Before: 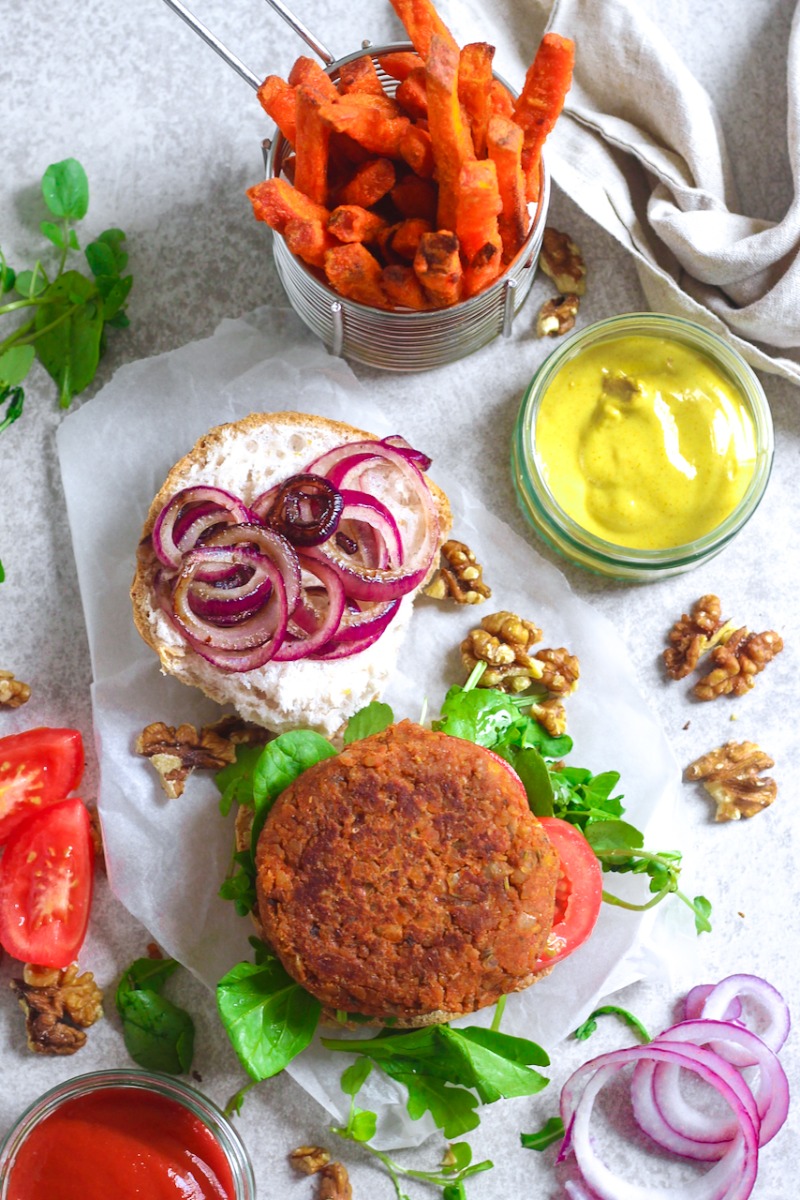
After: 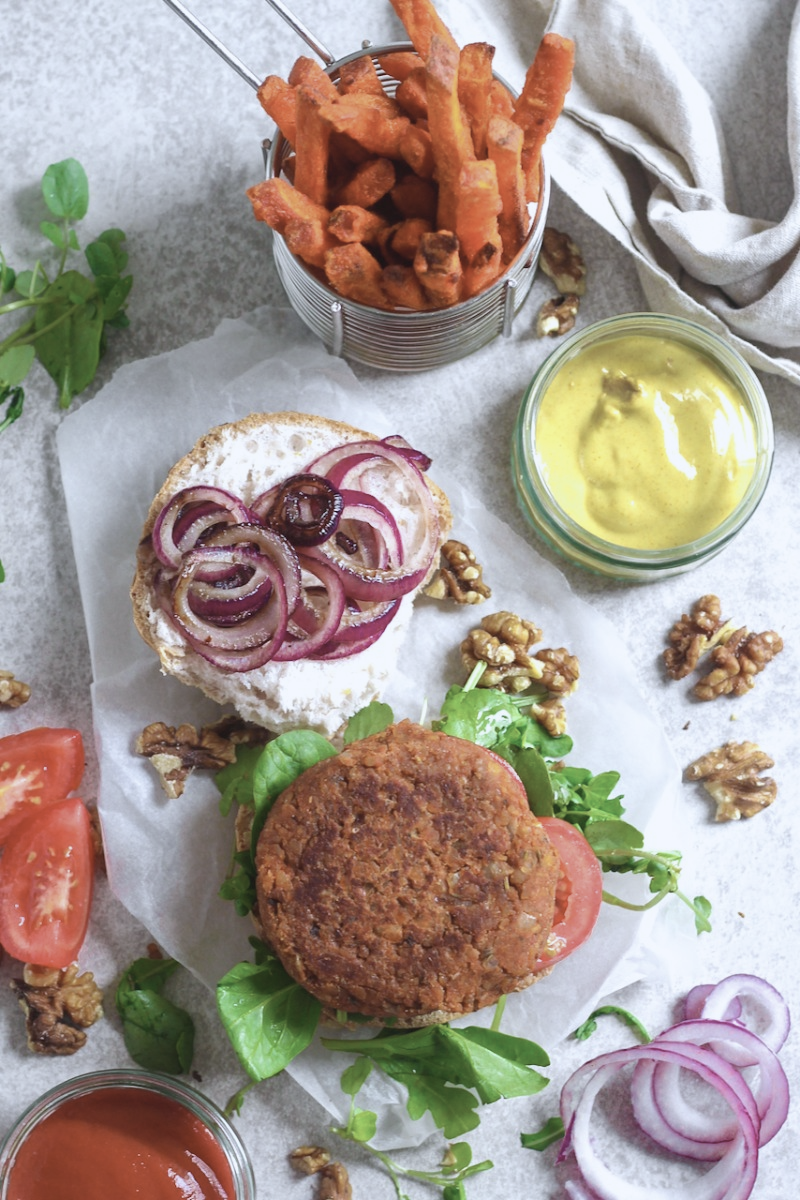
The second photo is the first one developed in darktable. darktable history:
white balance: red 0.967, blue 1.049
contrast brightness saturation: contrast -0.05, saturation -0.41
